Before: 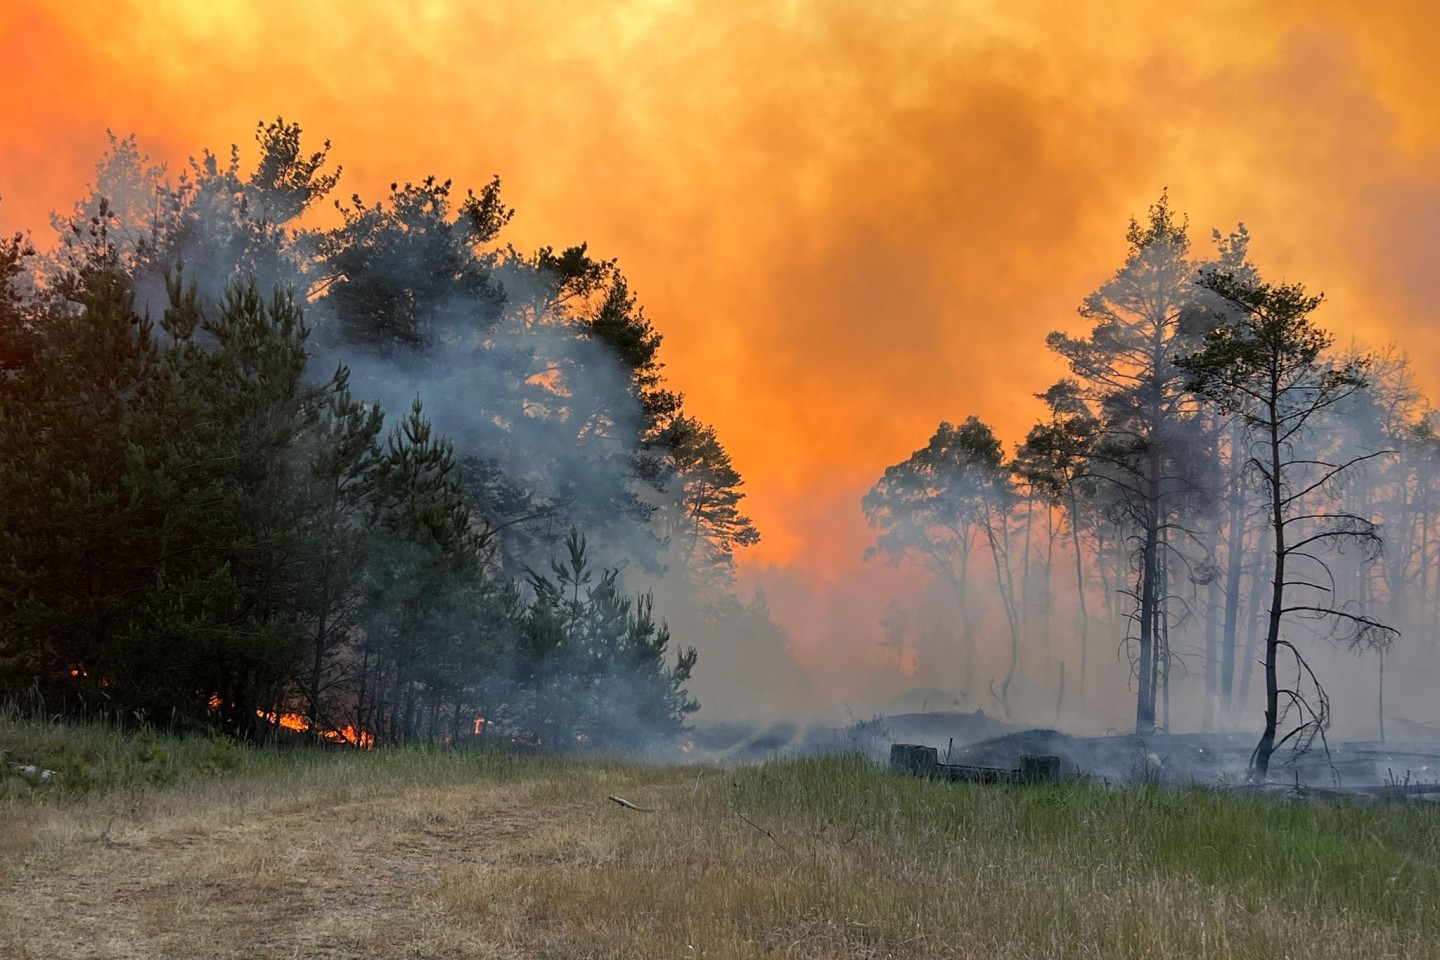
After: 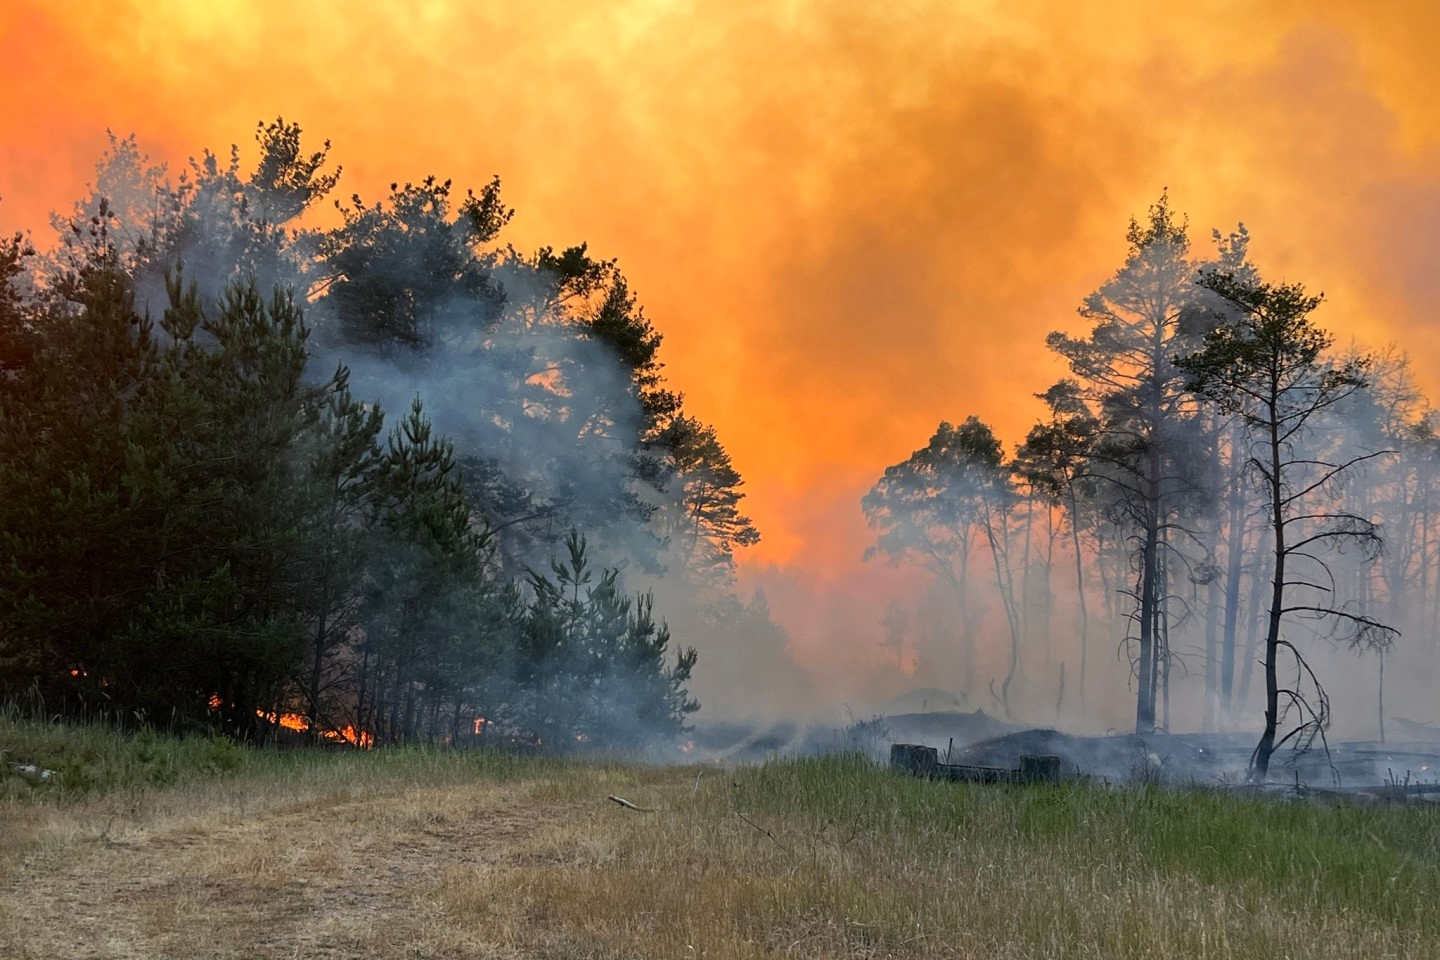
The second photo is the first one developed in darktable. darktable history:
contrast brightness saturation: contrast 0.1, brightness 0.016, saturation 0.015
